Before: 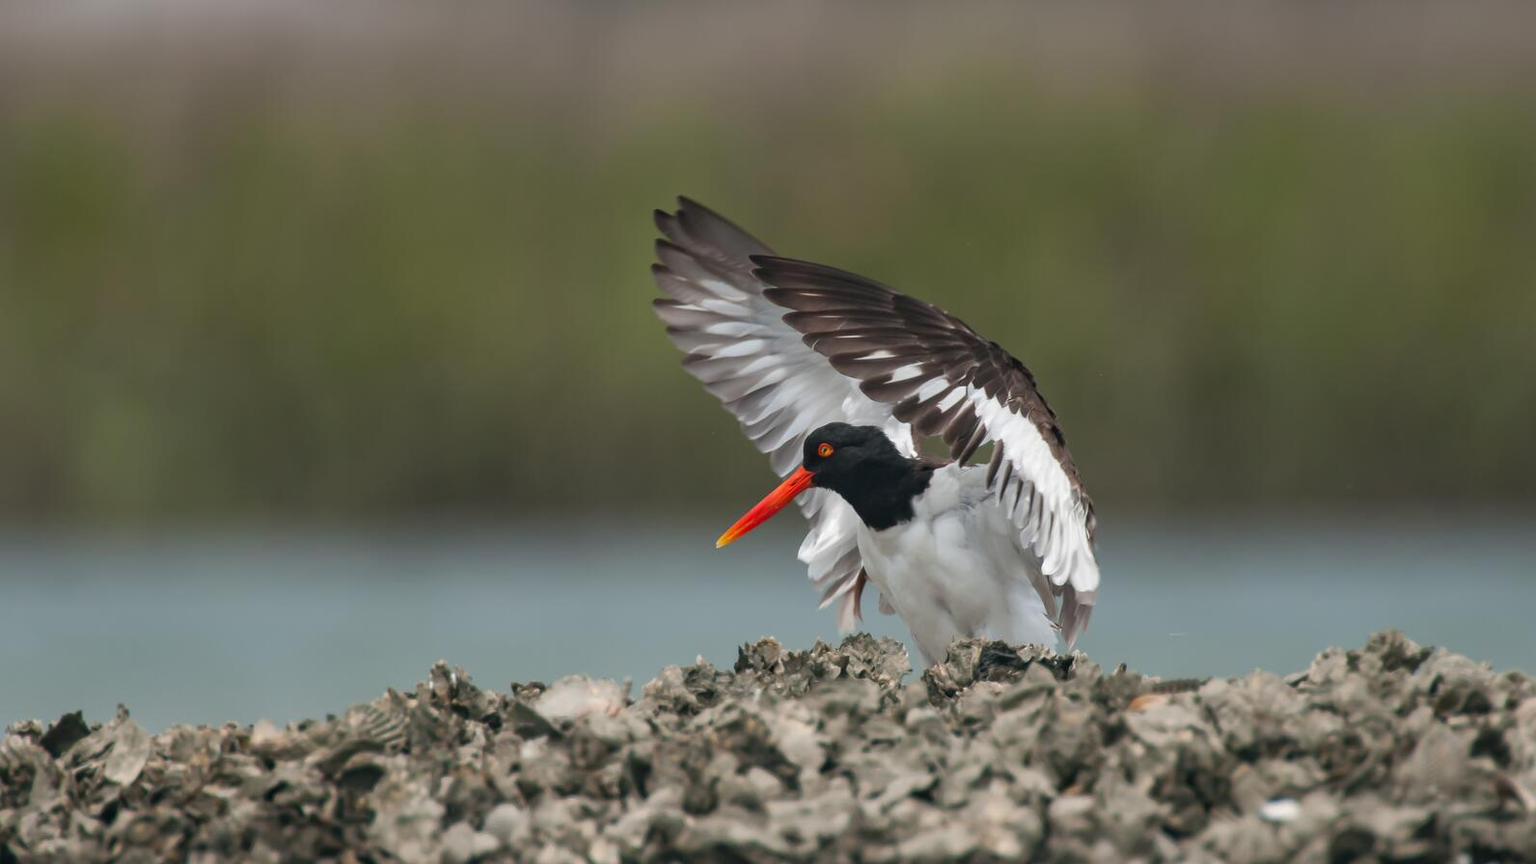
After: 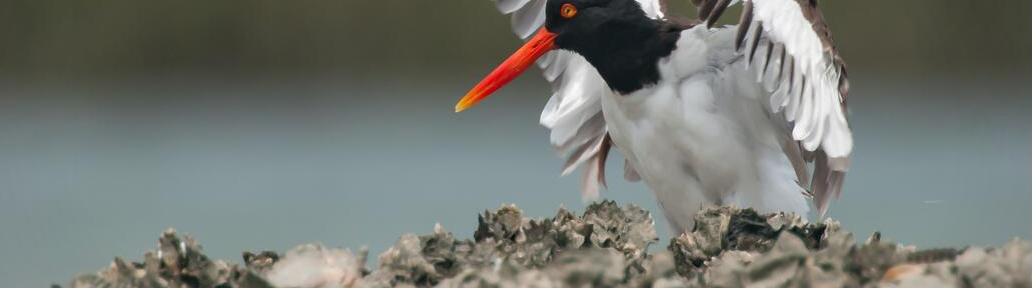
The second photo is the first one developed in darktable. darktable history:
crop: left 18.059%, top 50.905%, right 17.074%, bottom 16.858%
vignetting: fall-off start 84.02%, fall-off radius 79.54%, width/height ratio 1.221
